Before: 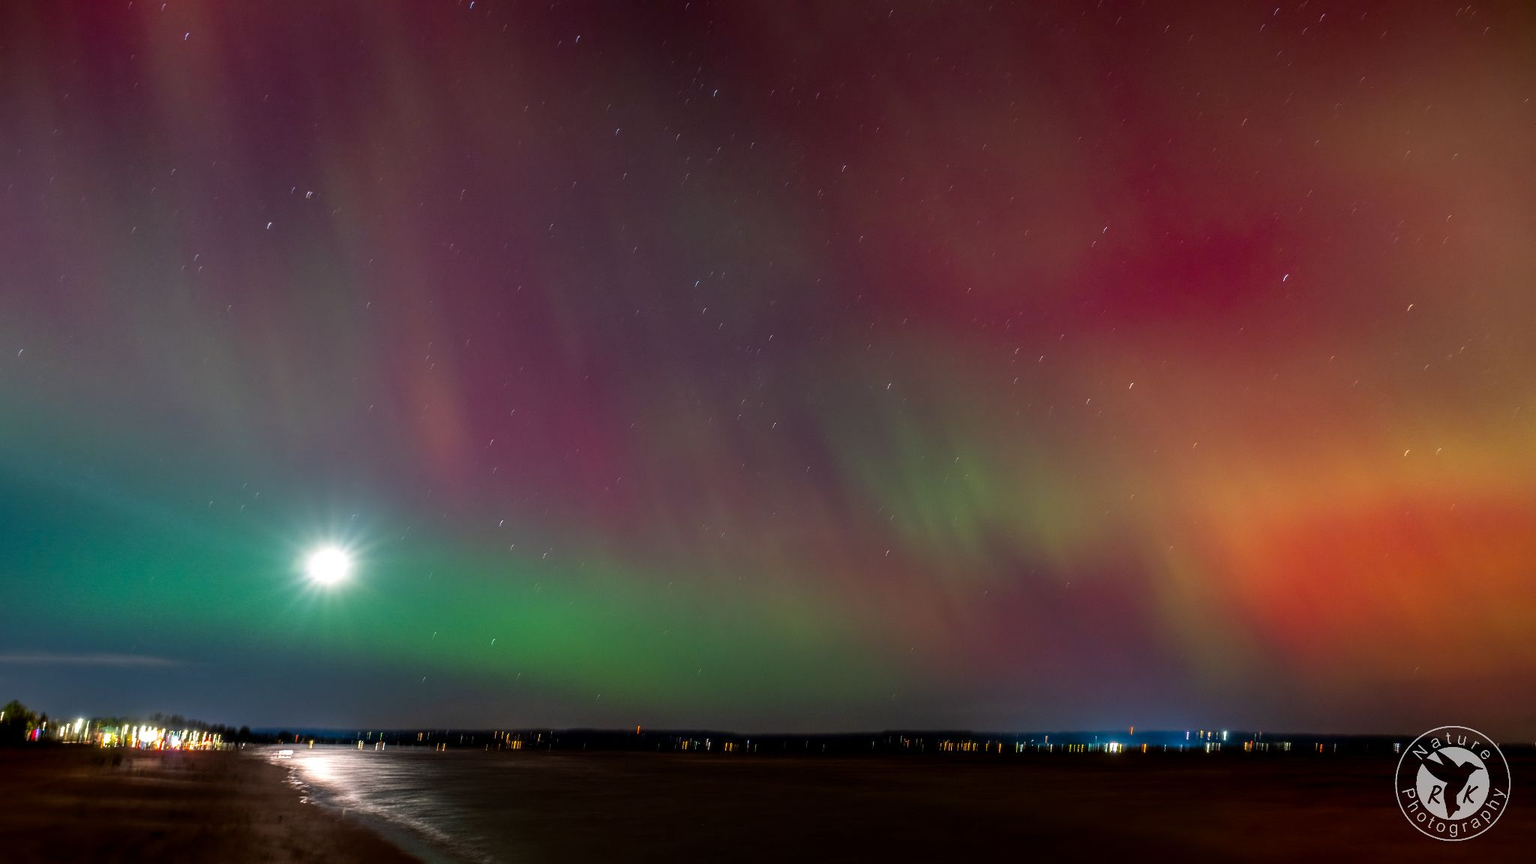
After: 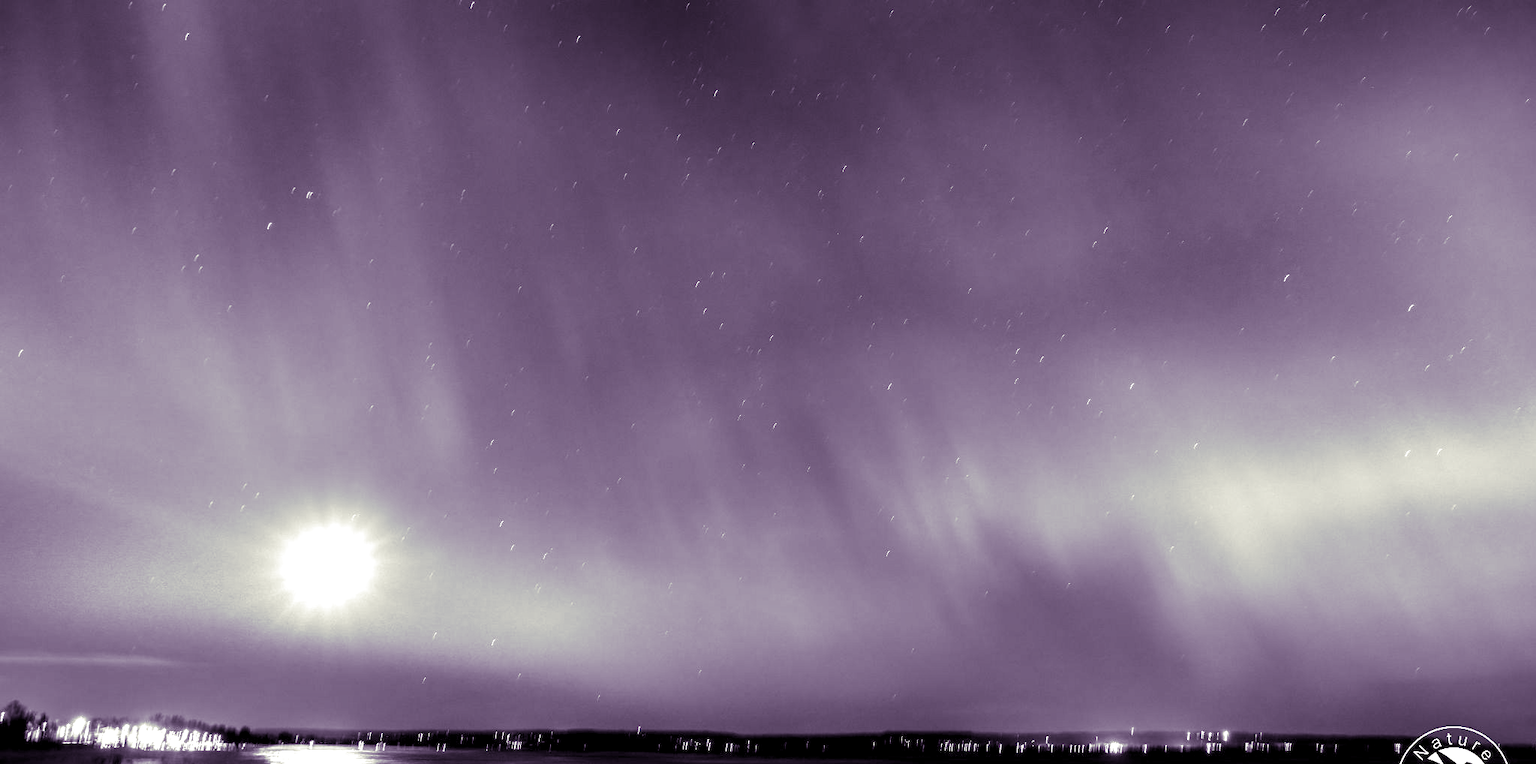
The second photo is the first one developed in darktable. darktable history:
crop and rotate: top 0%, bottom 11.49%
monochrome: on, module defaults
rotate and perspective: crop left 0, crop top 0
split-toning: shadows › hue 266.4°, shadows › saturation 0.4, highlights › hue 61.2°, highlights › saturation 0.3, compress 0%
exposure: black level correction 0.001, exposure 1.719 EV, compensate exposure bias true, compensate highlight preservation false
